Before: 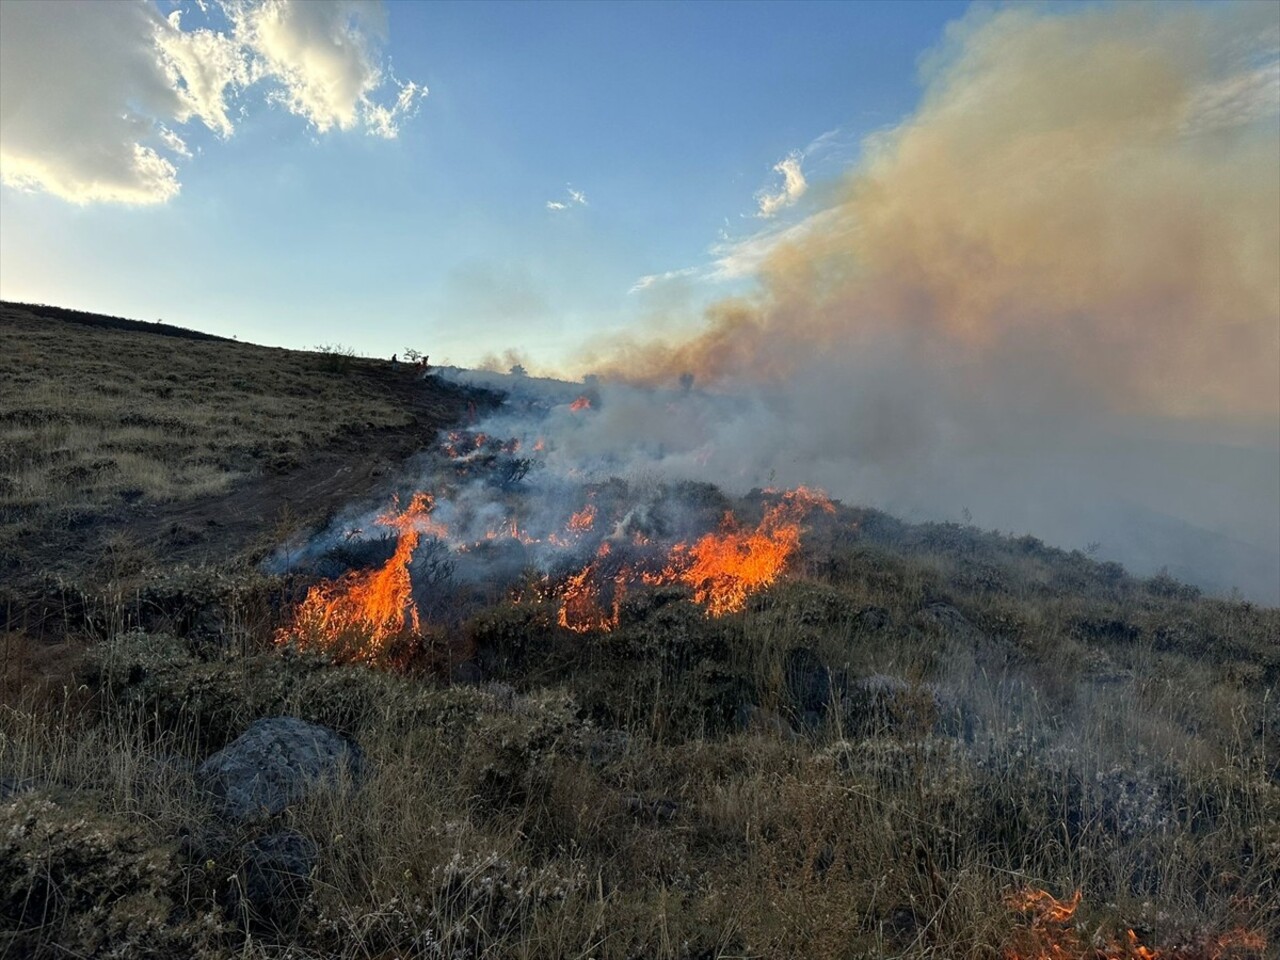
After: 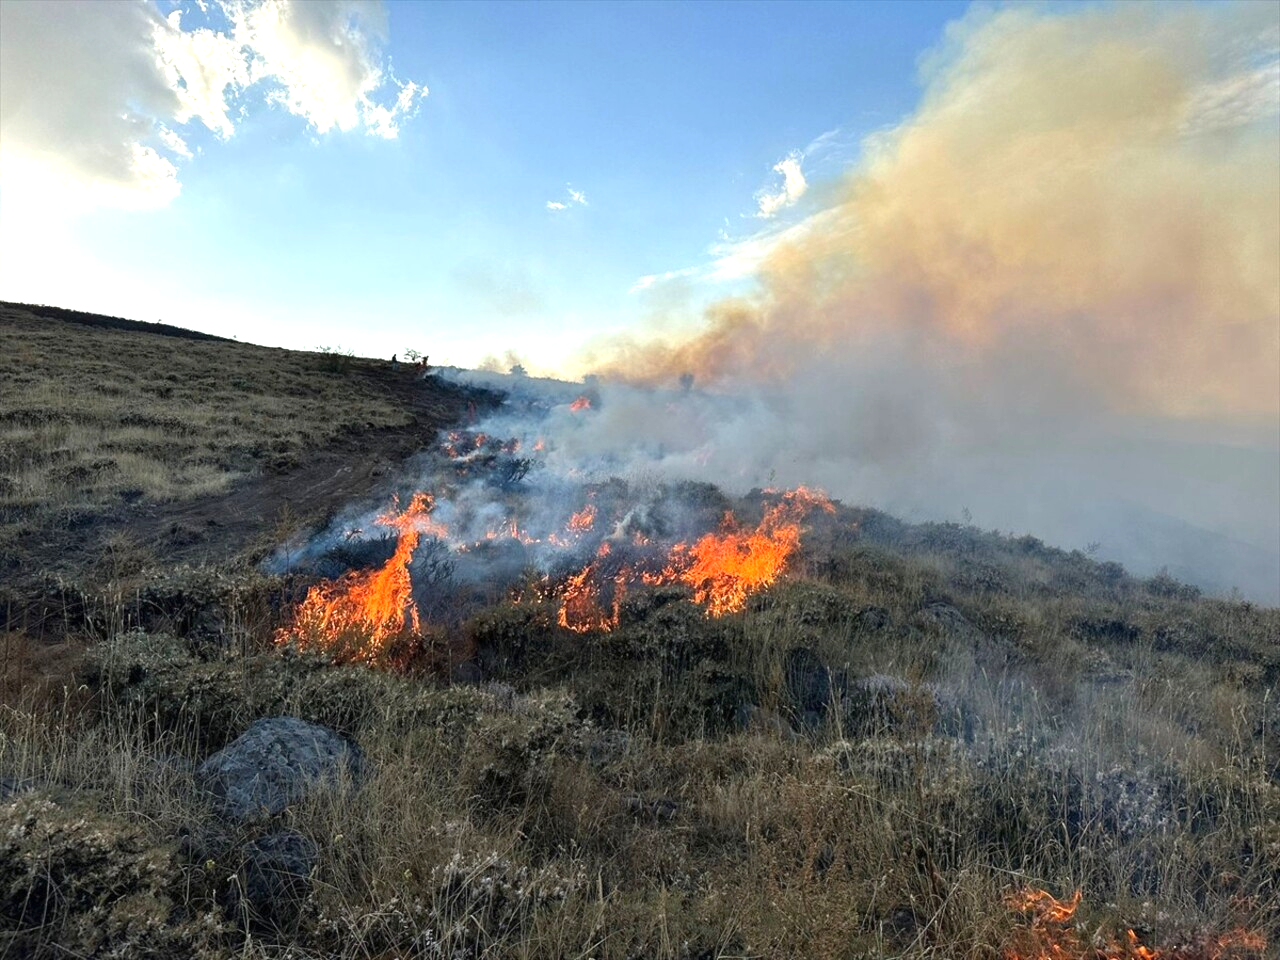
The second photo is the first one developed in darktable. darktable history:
tone equalizer: on, module defaults
exposure: black level correction 0, exposure 0.703 EV, compensate highlight preservation false
